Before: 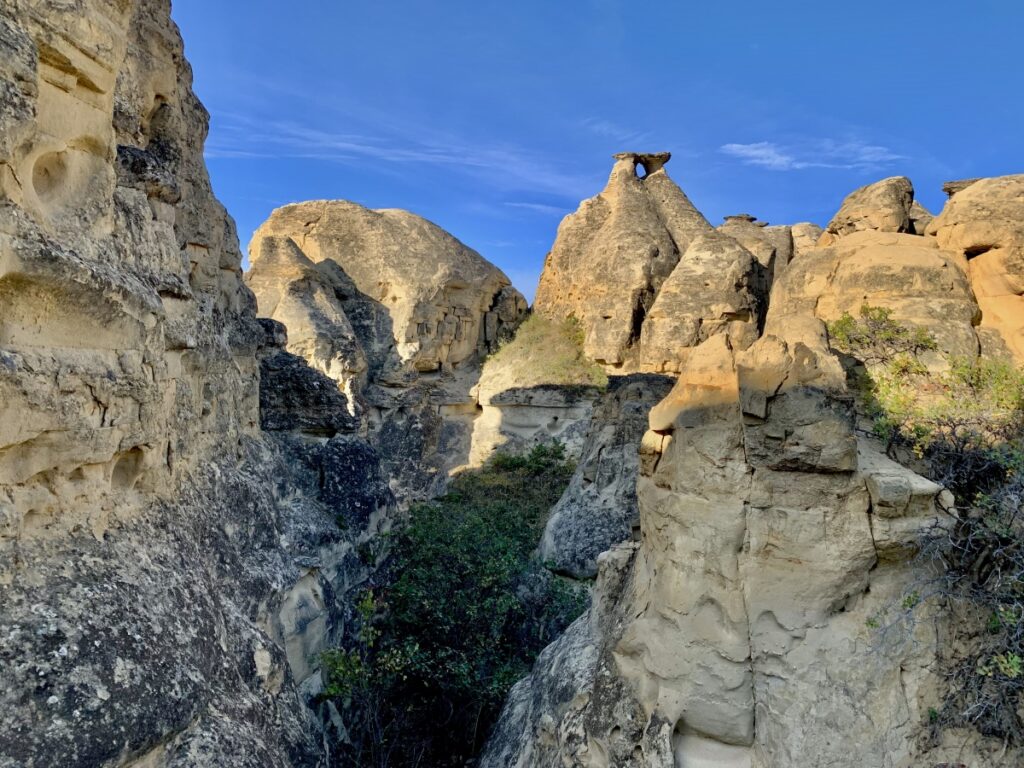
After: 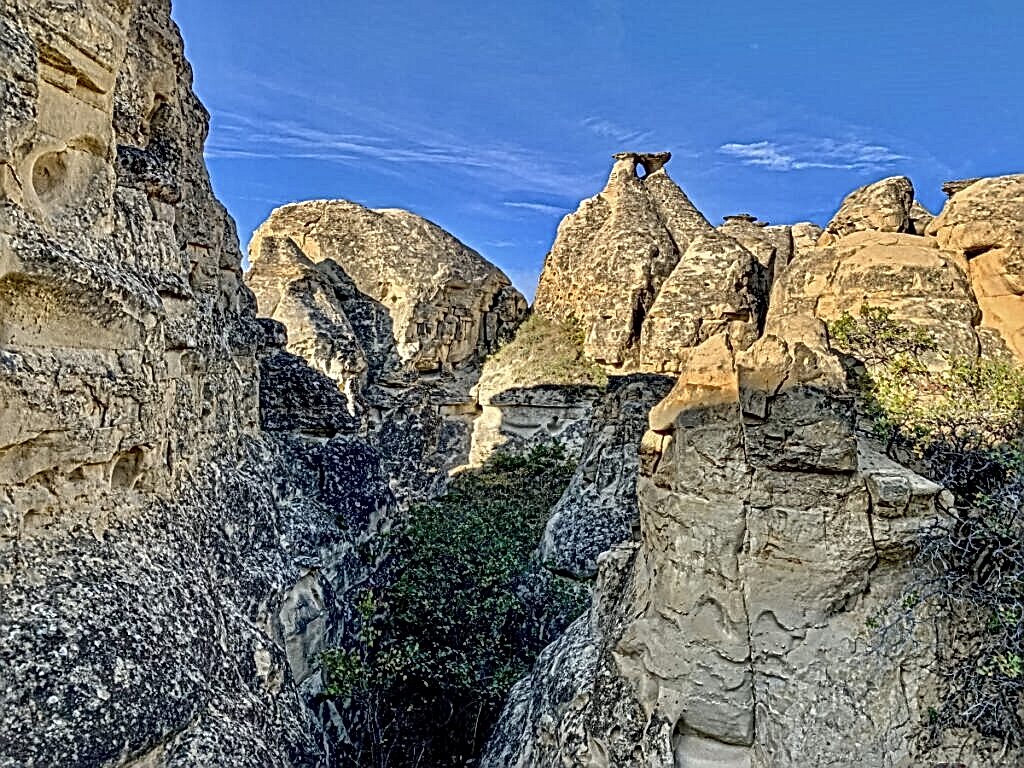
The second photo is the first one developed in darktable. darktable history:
local contrast: mode bilateral grid, contrast 20, coarseness 3, detail 300%, midtone range 0.2
sharpen: on, module defaults
